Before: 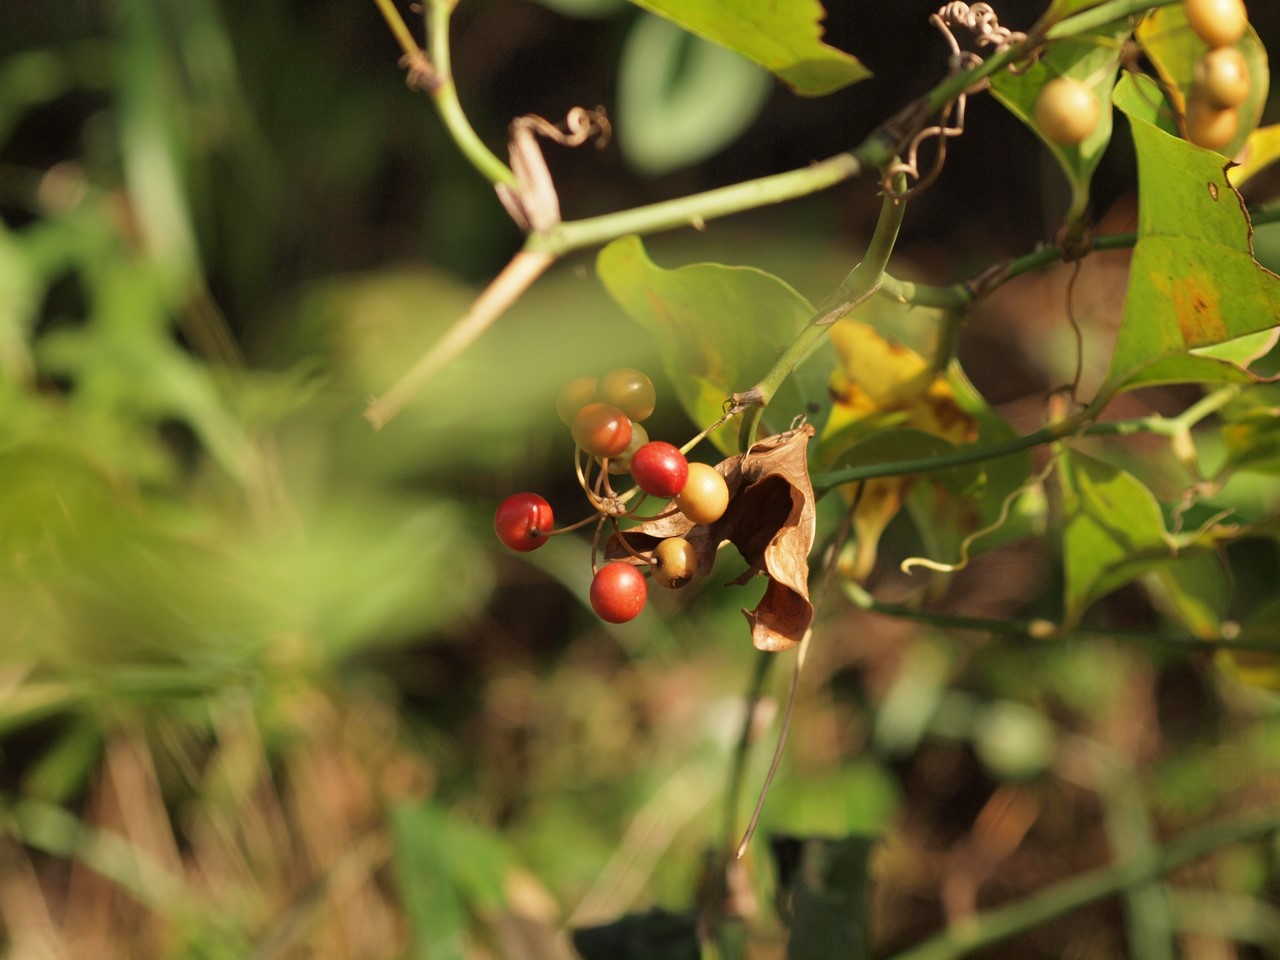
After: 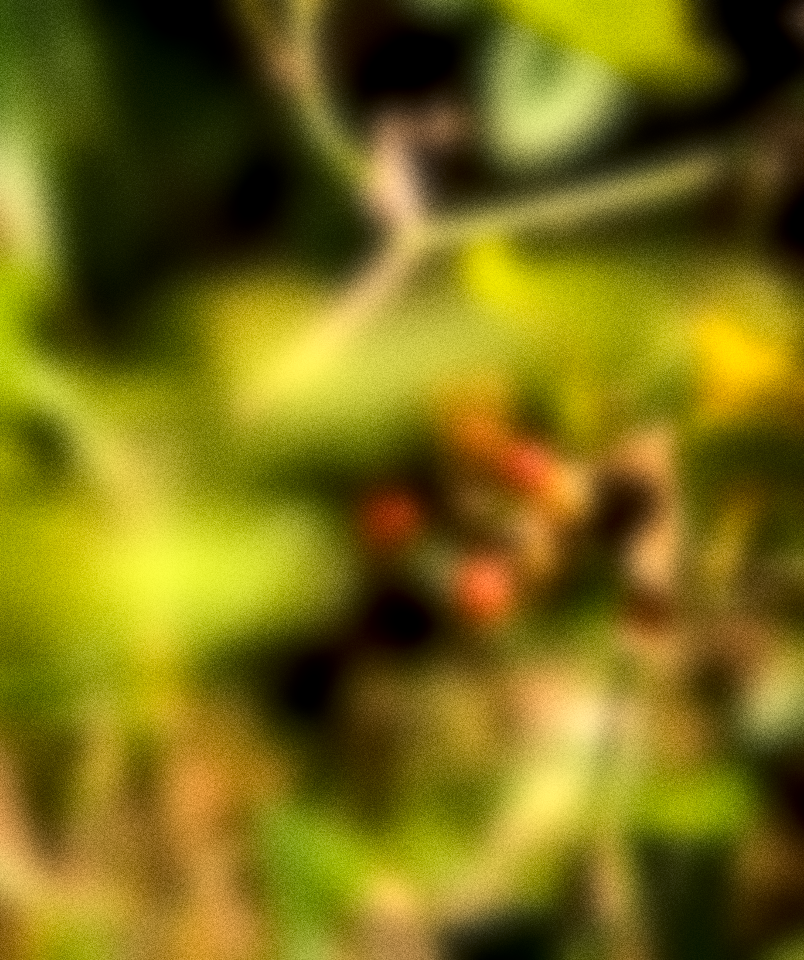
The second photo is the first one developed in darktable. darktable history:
local contrast: detail 130%
lowpass: radius 16, unbound 0
grain: coarseness 0.09 ISO, strength 40%
crop: left 10.644%, right 26.528%
tone equalizer: -8 EV -1.08 EV, -7 EV -1.01 EV, -6 EV -0.867 EV, -5 EV -0.578 EV, -3 EV 0.578 EV, -2 EV 0.867 EV, -1 EV 1.01 EV, +0 EV 1.08 EV, edges refinement/feathering 500, mask exposure compensation -1.57 EV, preserve details no
color balance rgb: shadows lift › chroma 2%, shadows lift › hue 217.2°, power › chroma 0.25%, power › hue 60°, highlights gain › chroma 1.5%, highlights gain › hue 309.6°, global offset › luminance -0.5%, perceptual saturation grading › global saturation 15%, global vibrance 20%
